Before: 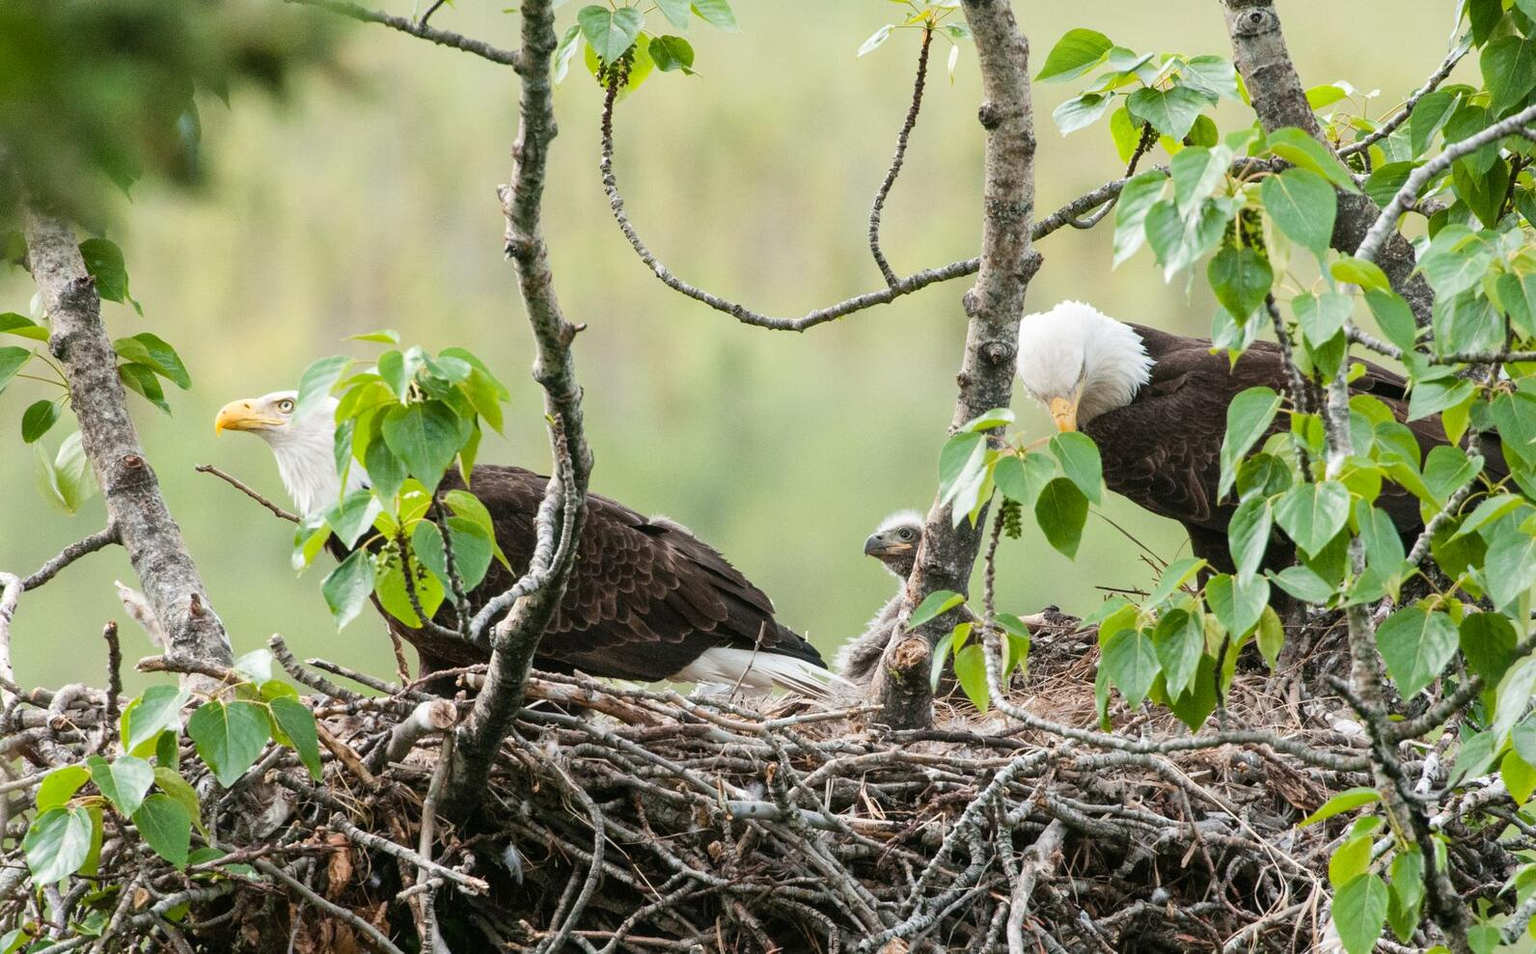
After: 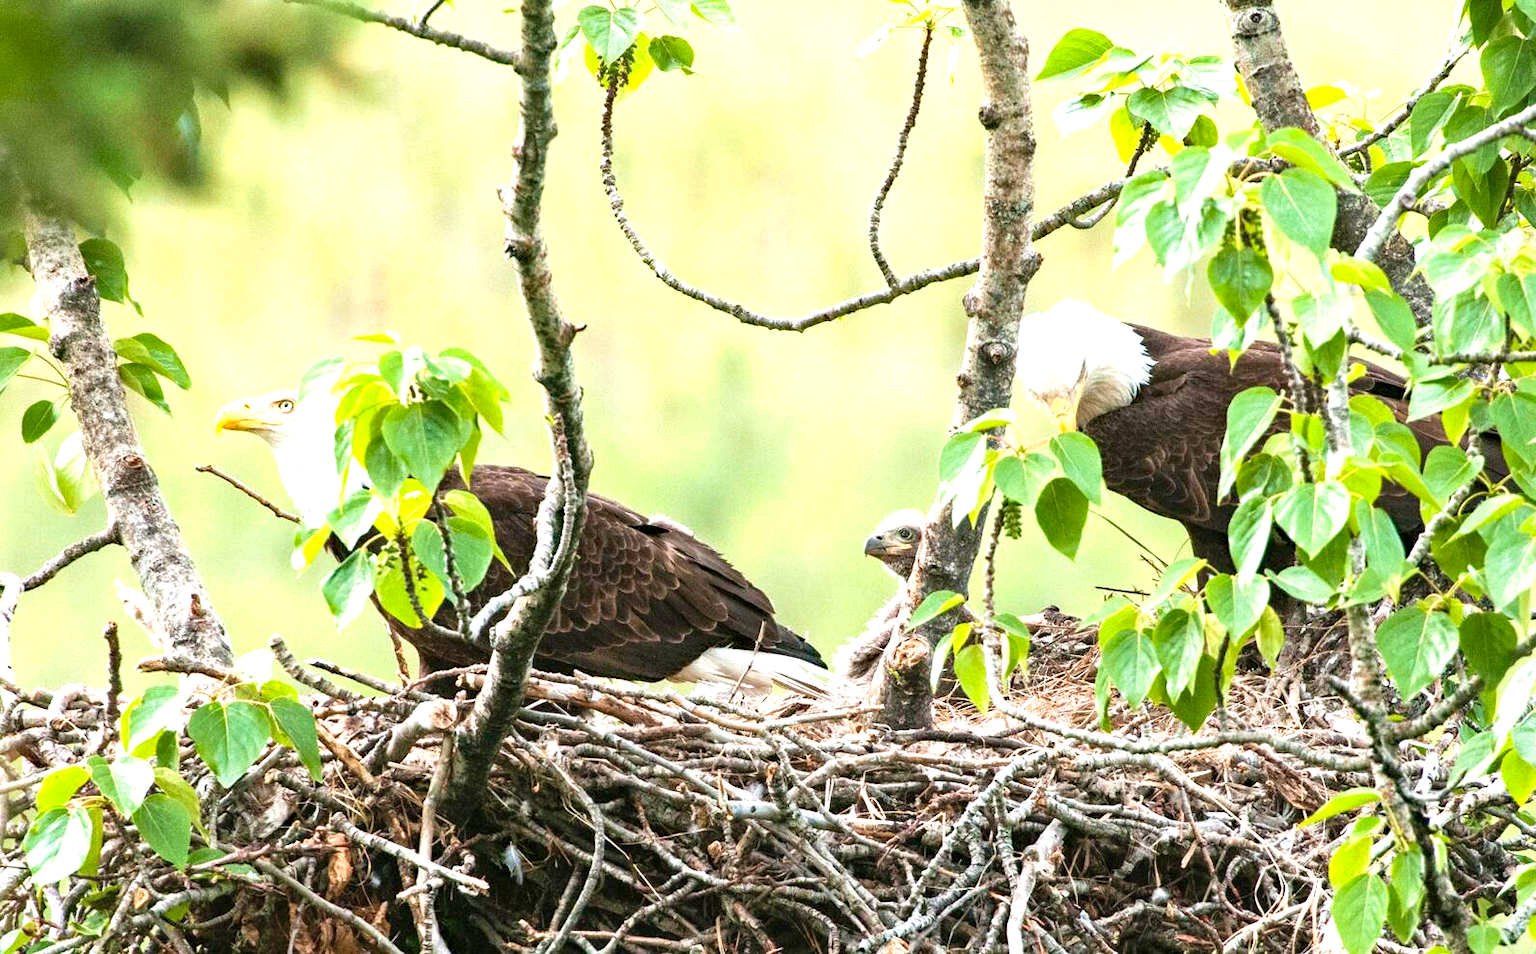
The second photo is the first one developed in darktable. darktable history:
haze removal: strength 0.29, distance 0.25, compatibility mode true, adaptive false
velvia: on, module defaults
exposure: black level correction 0, exposure 1.1 EV, compensate highlight preservation false
